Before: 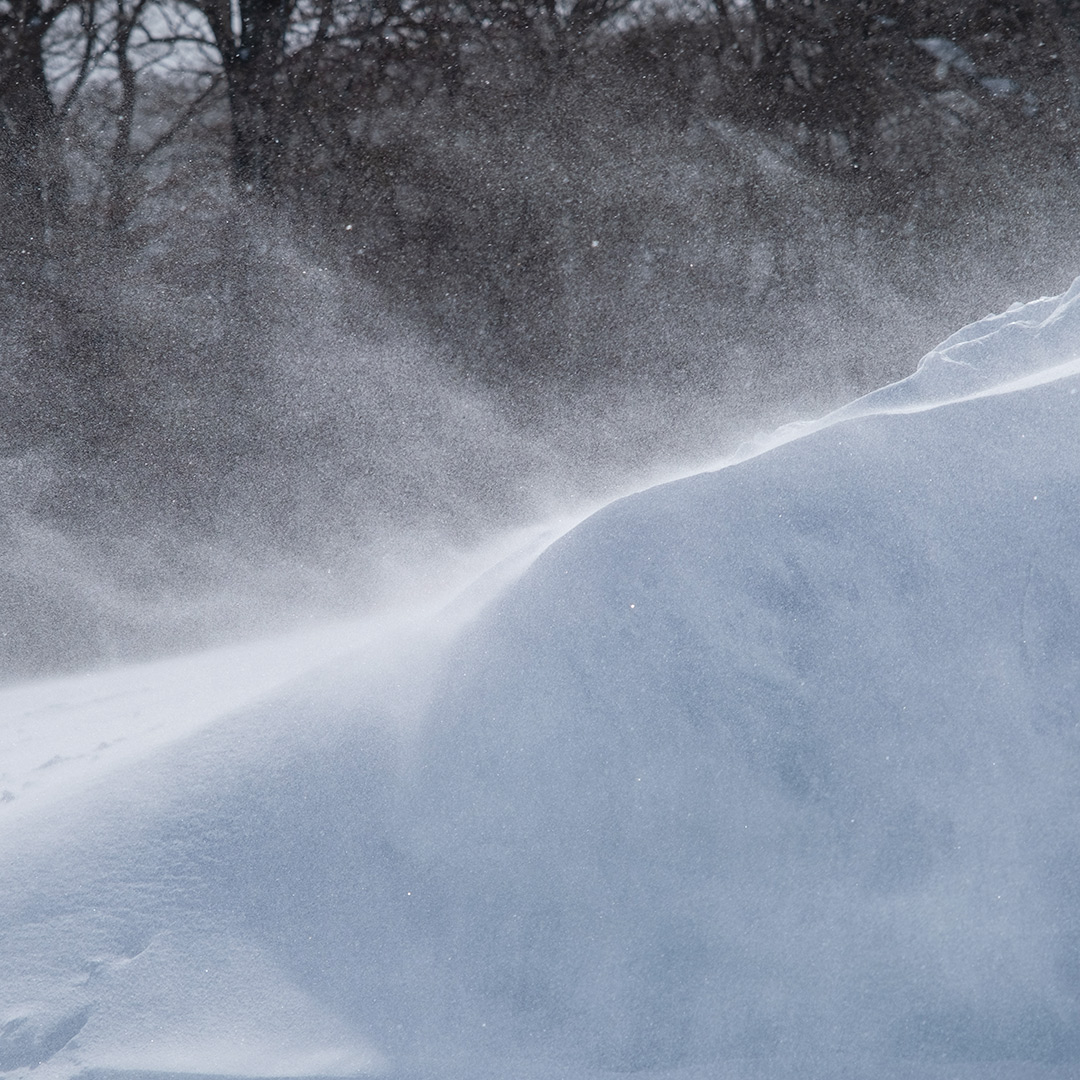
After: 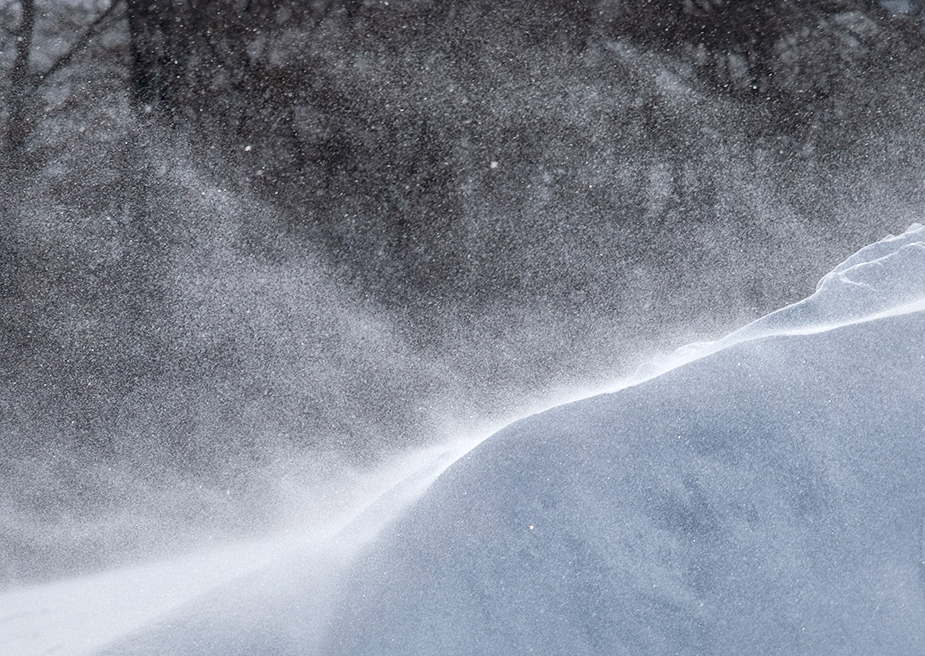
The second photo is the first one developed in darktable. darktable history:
crop and rotate: left 9.367%, top 7.358%, right 4.943%, bottom 31.838%
local contrast: mode bilateral grid, contrast 19, coarseness 50, detail 159%, midtone range 0.2
tone equalizer: mask exposure compensation -0.498 EV
